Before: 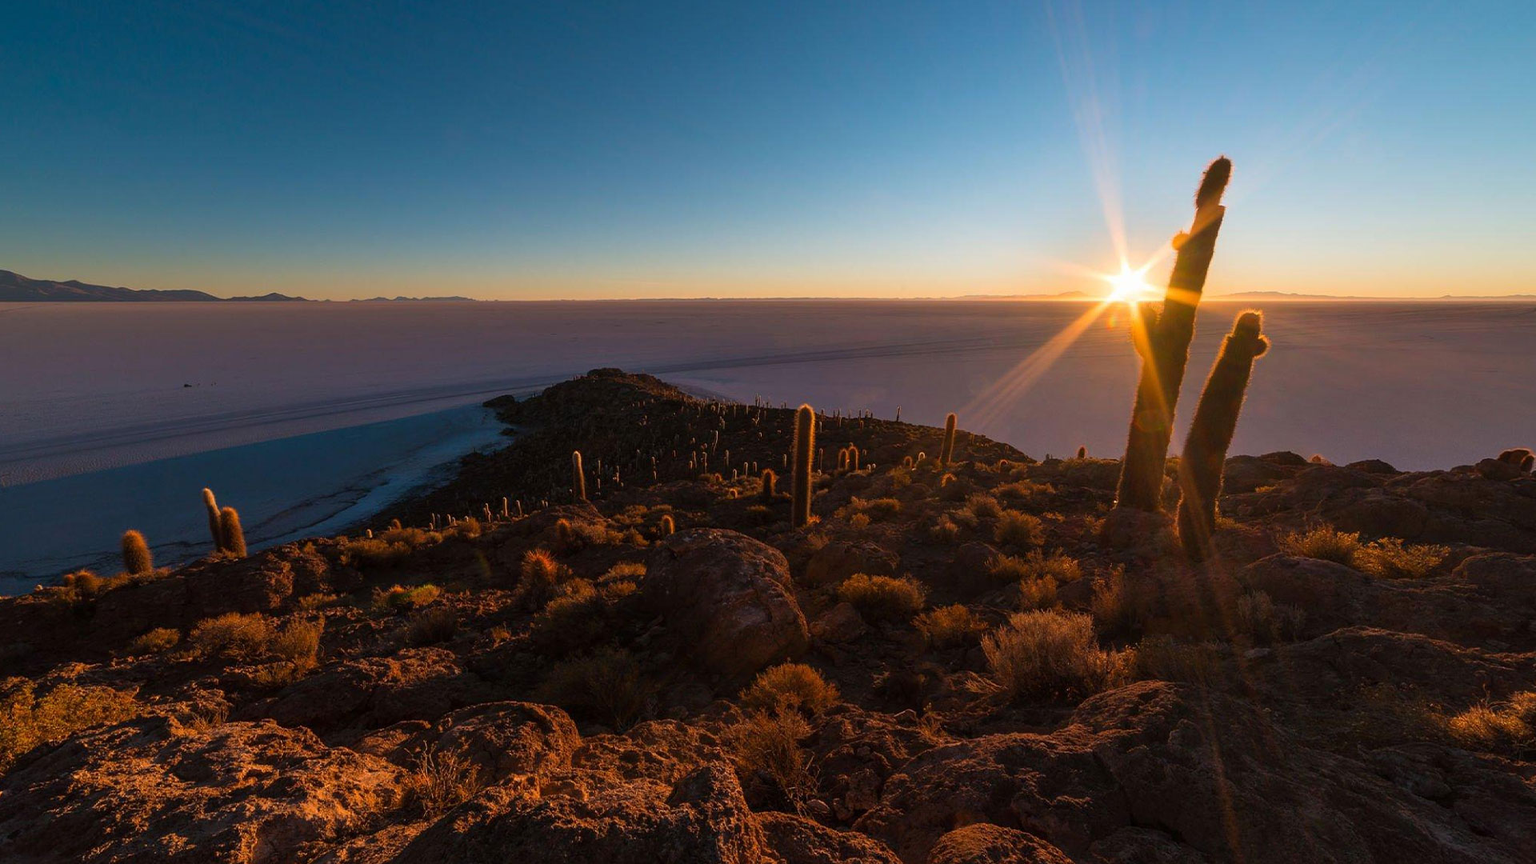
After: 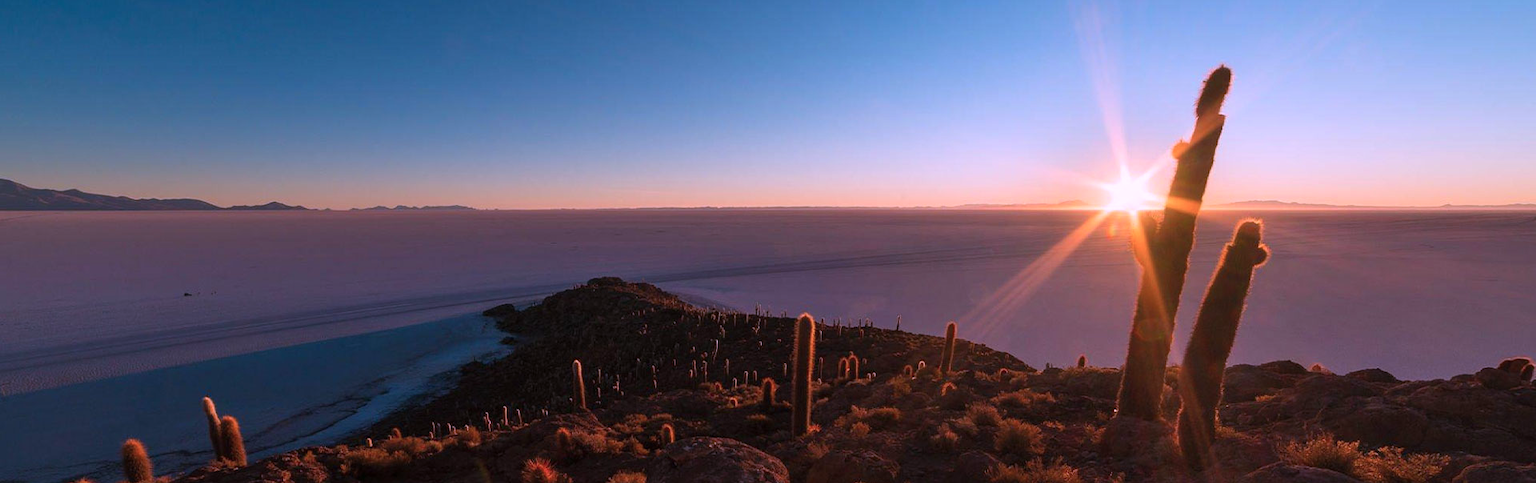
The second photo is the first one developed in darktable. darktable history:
crop and rotate: top 10.576%, bottom 33.463%
color correction: highlights a* 15.16, highlights b* -25.54
